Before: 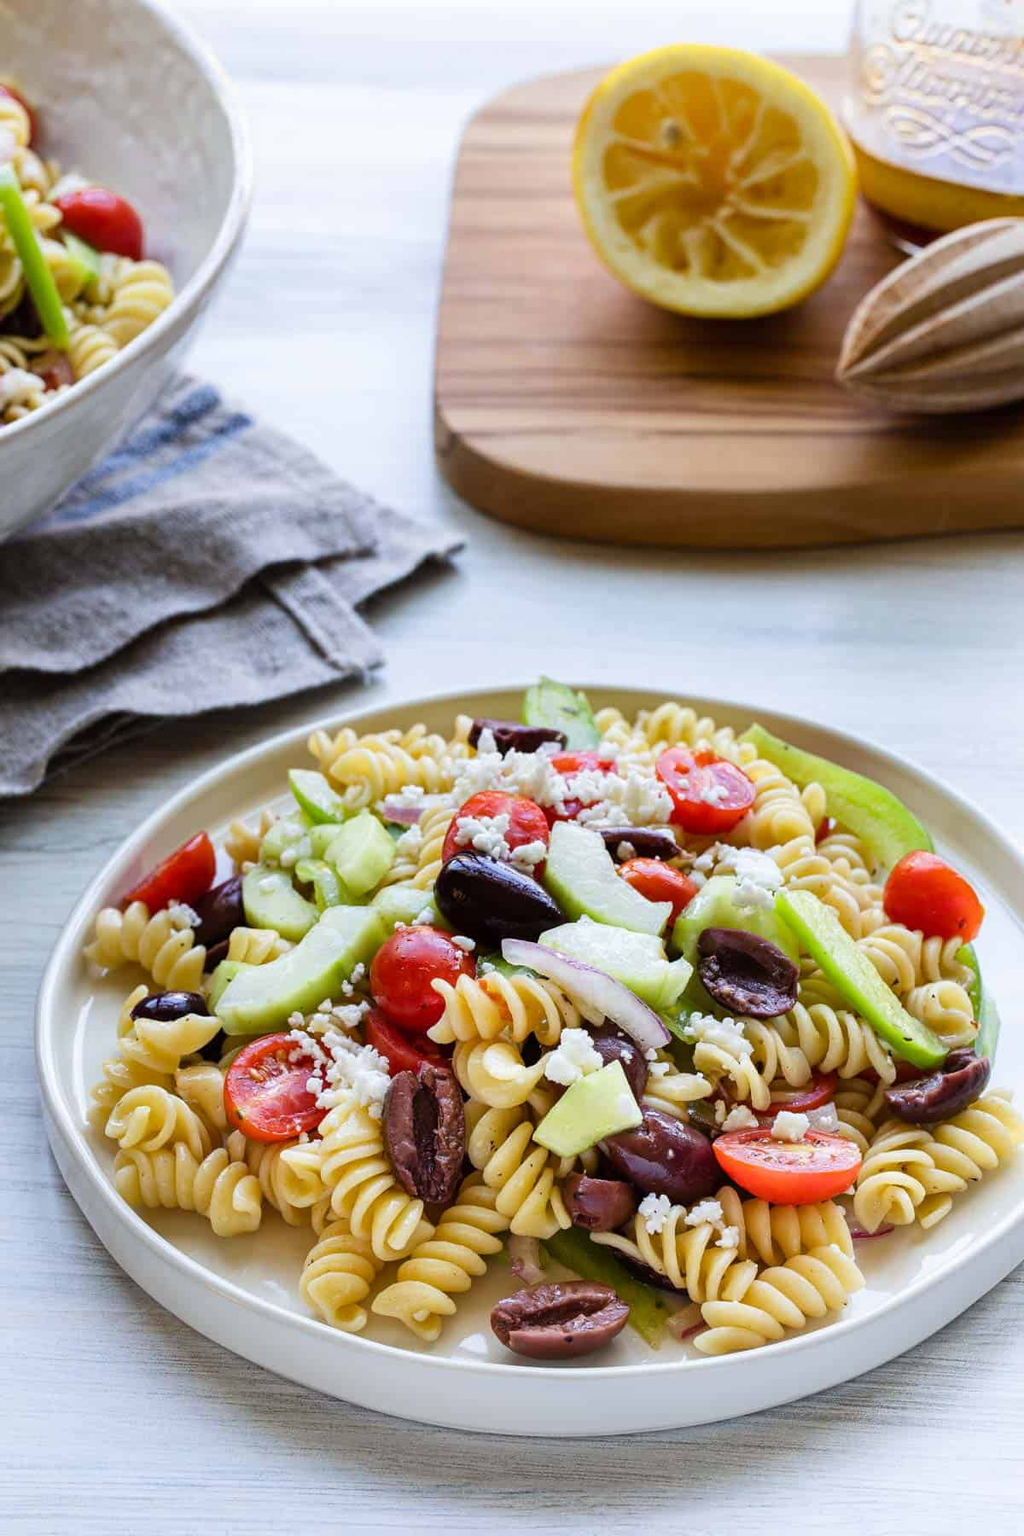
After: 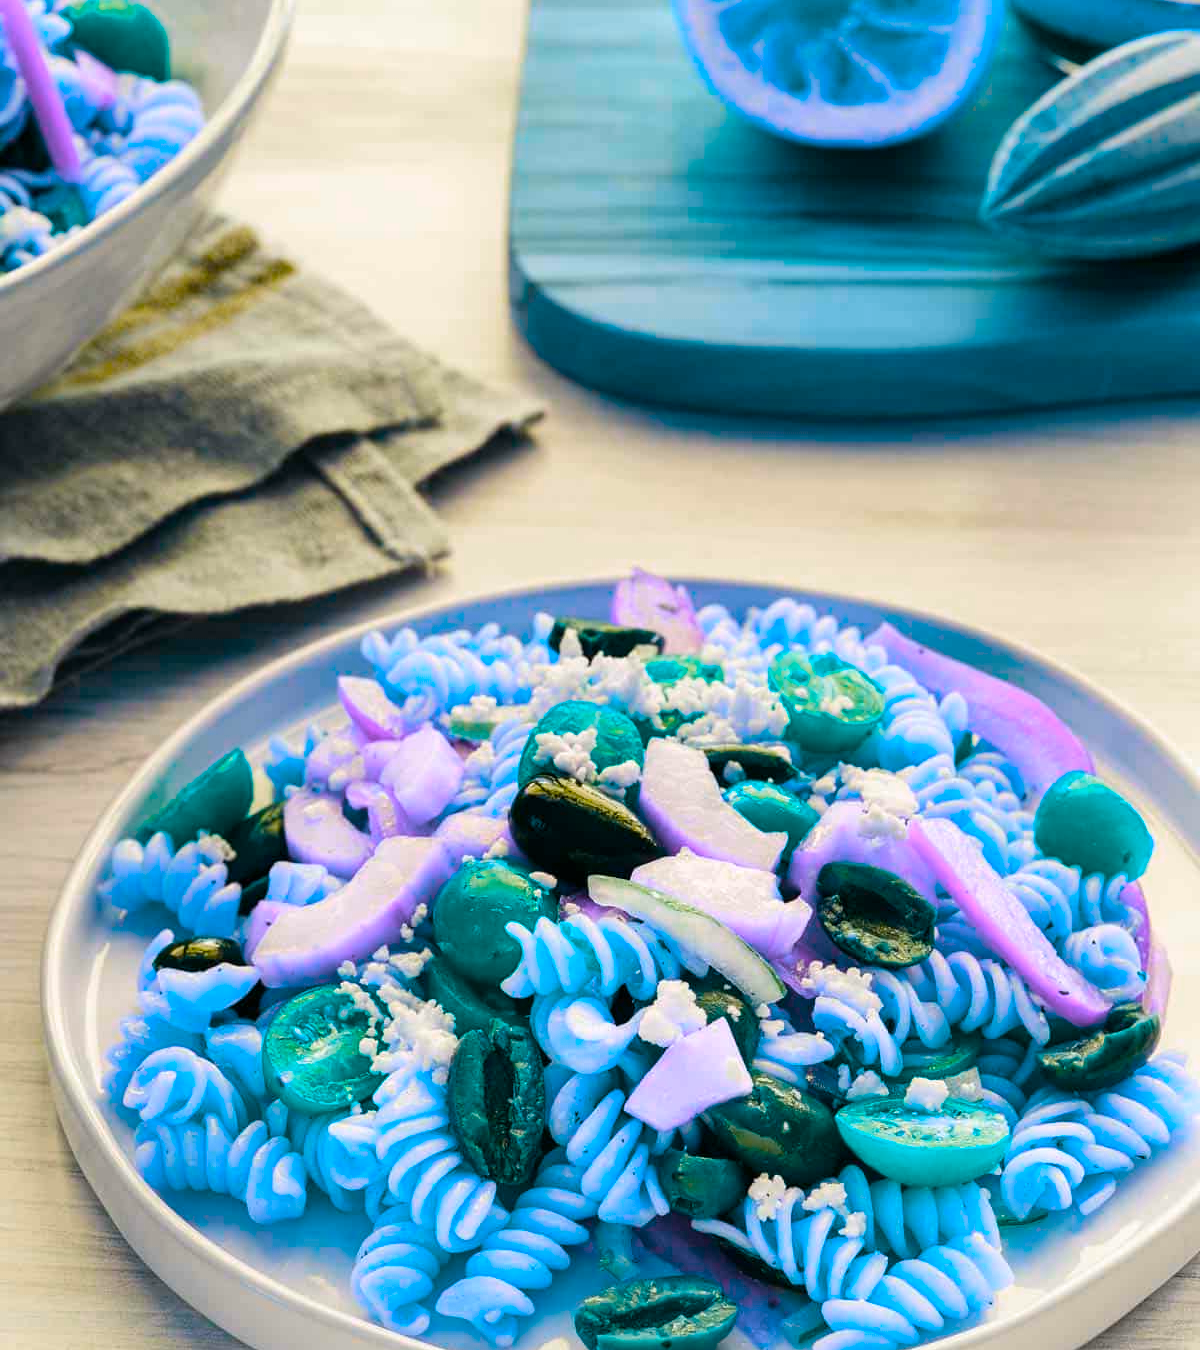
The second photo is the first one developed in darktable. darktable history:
color balance rgb: hue shift 180°, global vibrance 50%, contrast 0.32%
crop and rotate: top 12.5%, bottom 12.5%
